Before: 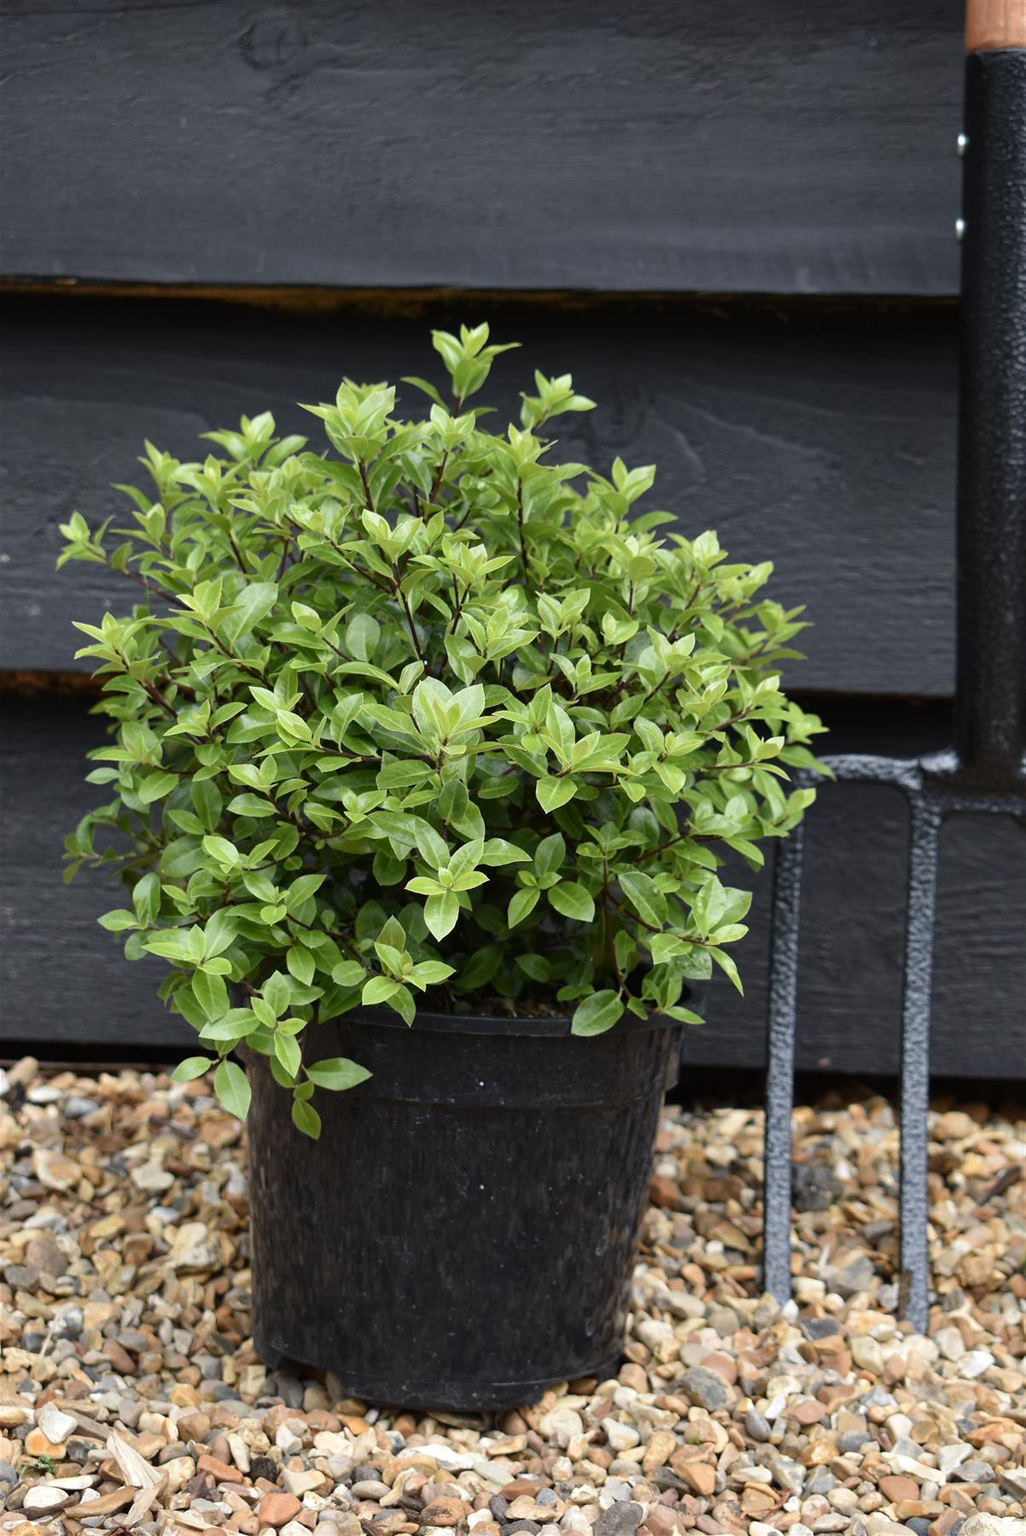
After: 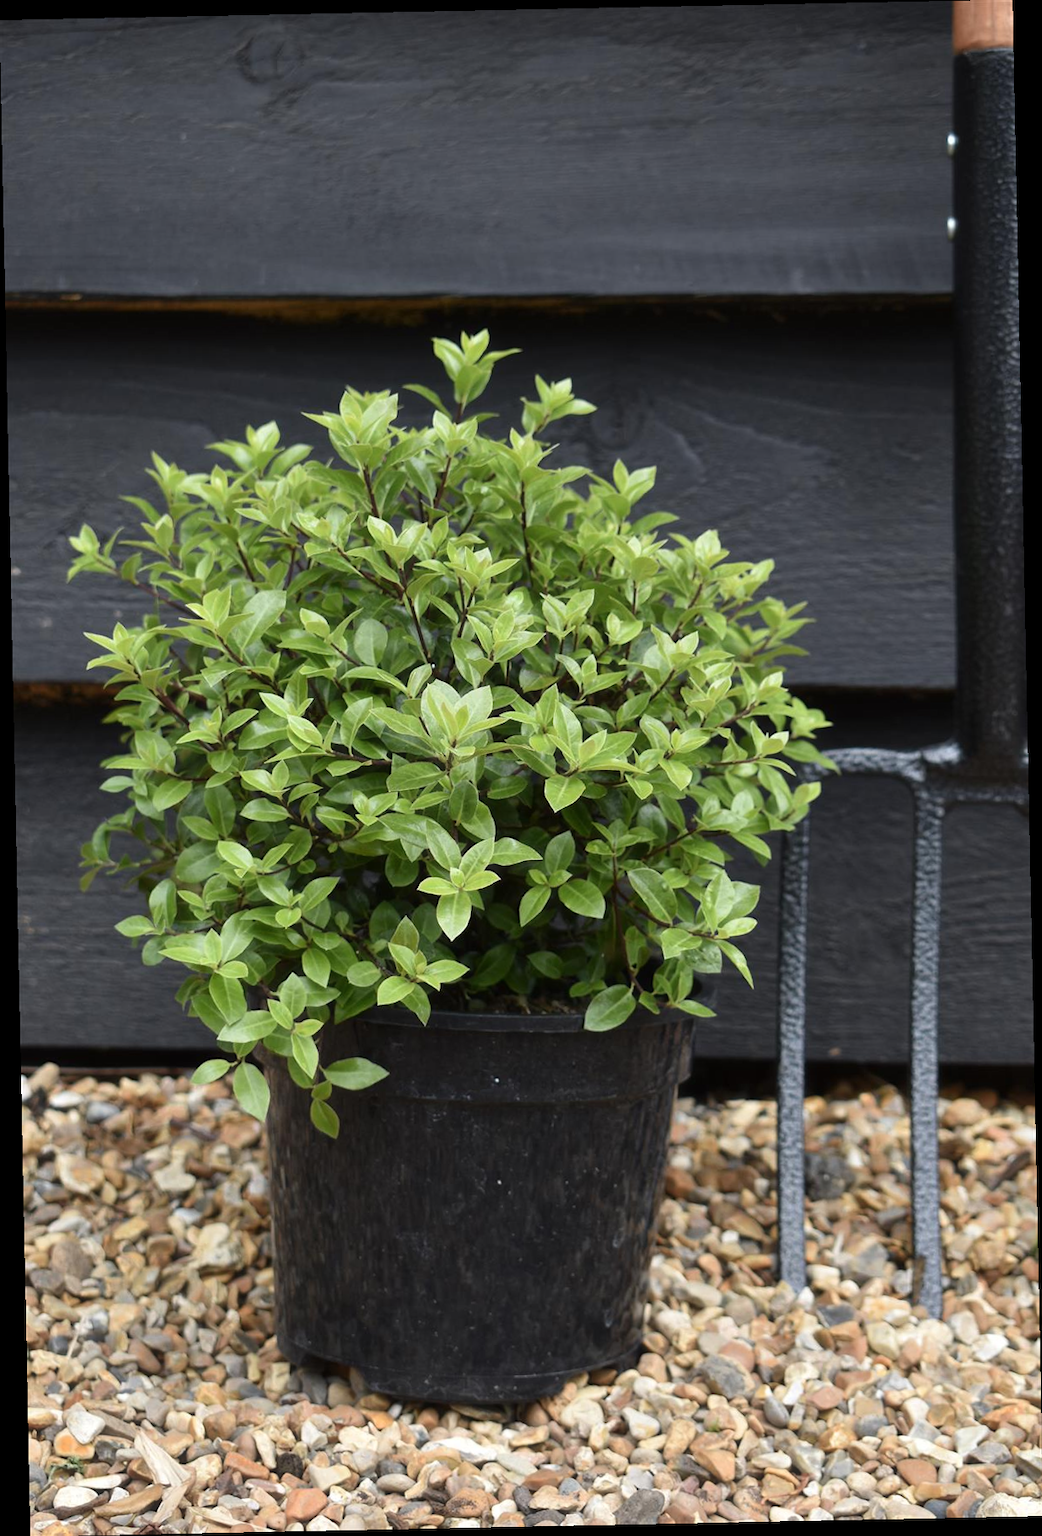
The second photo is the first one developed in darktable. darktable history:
rotate and perspective: rotation -1.17°, automatic cropping off
haze removal: strength -0.05
white balance: emerald 1
